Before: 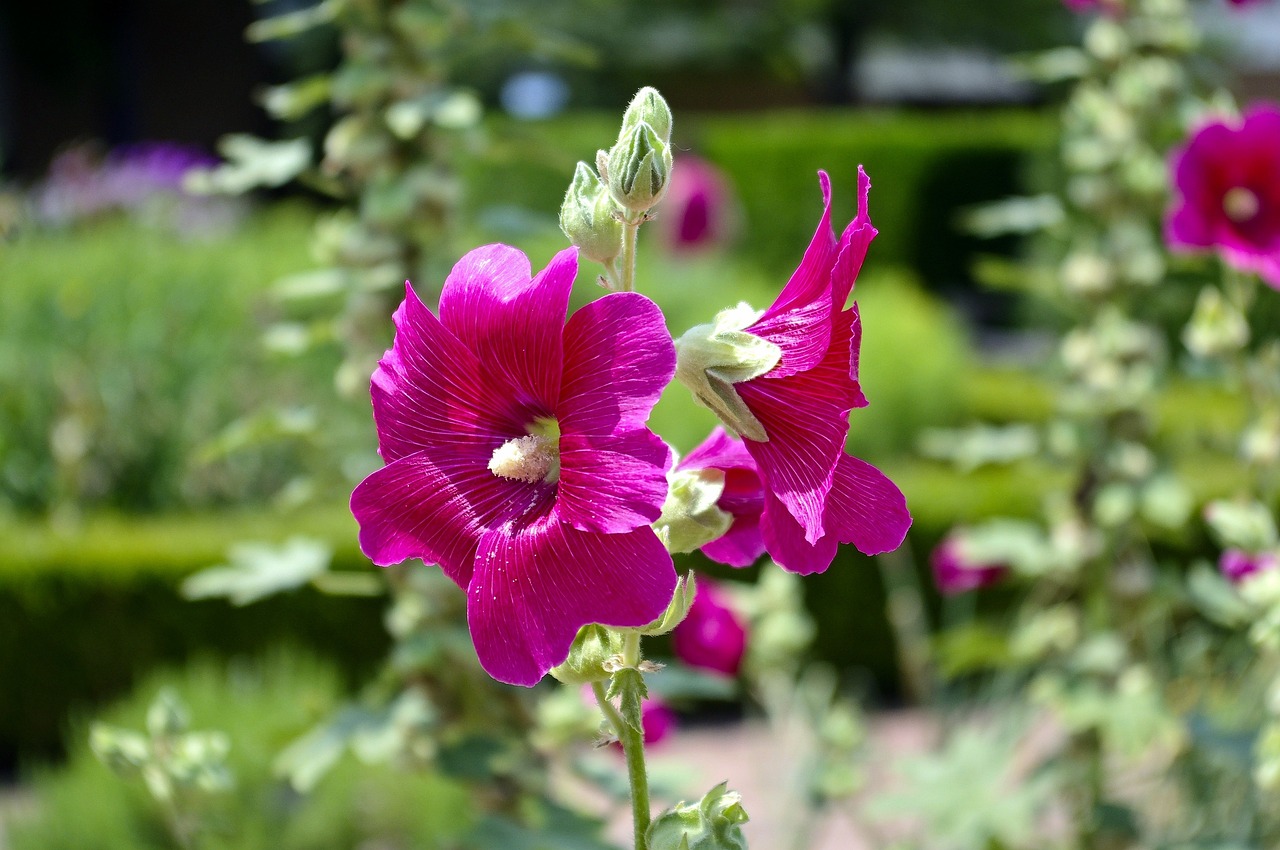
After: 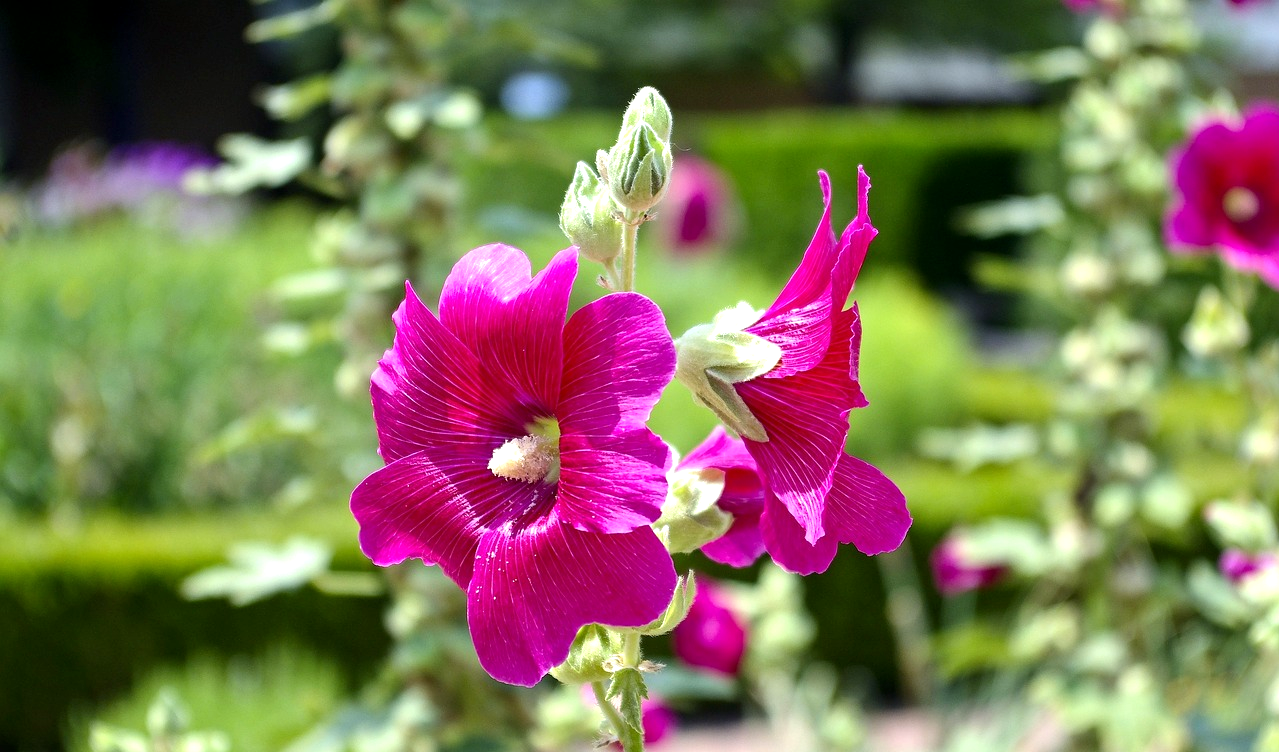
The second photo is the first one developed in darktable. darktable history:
crop and rotate: top 0%, bottom 11.49%
exposure: black level correction 0.001, exposure 0.5 EV, compensate exposure bias true, compensate highlight preservation false
